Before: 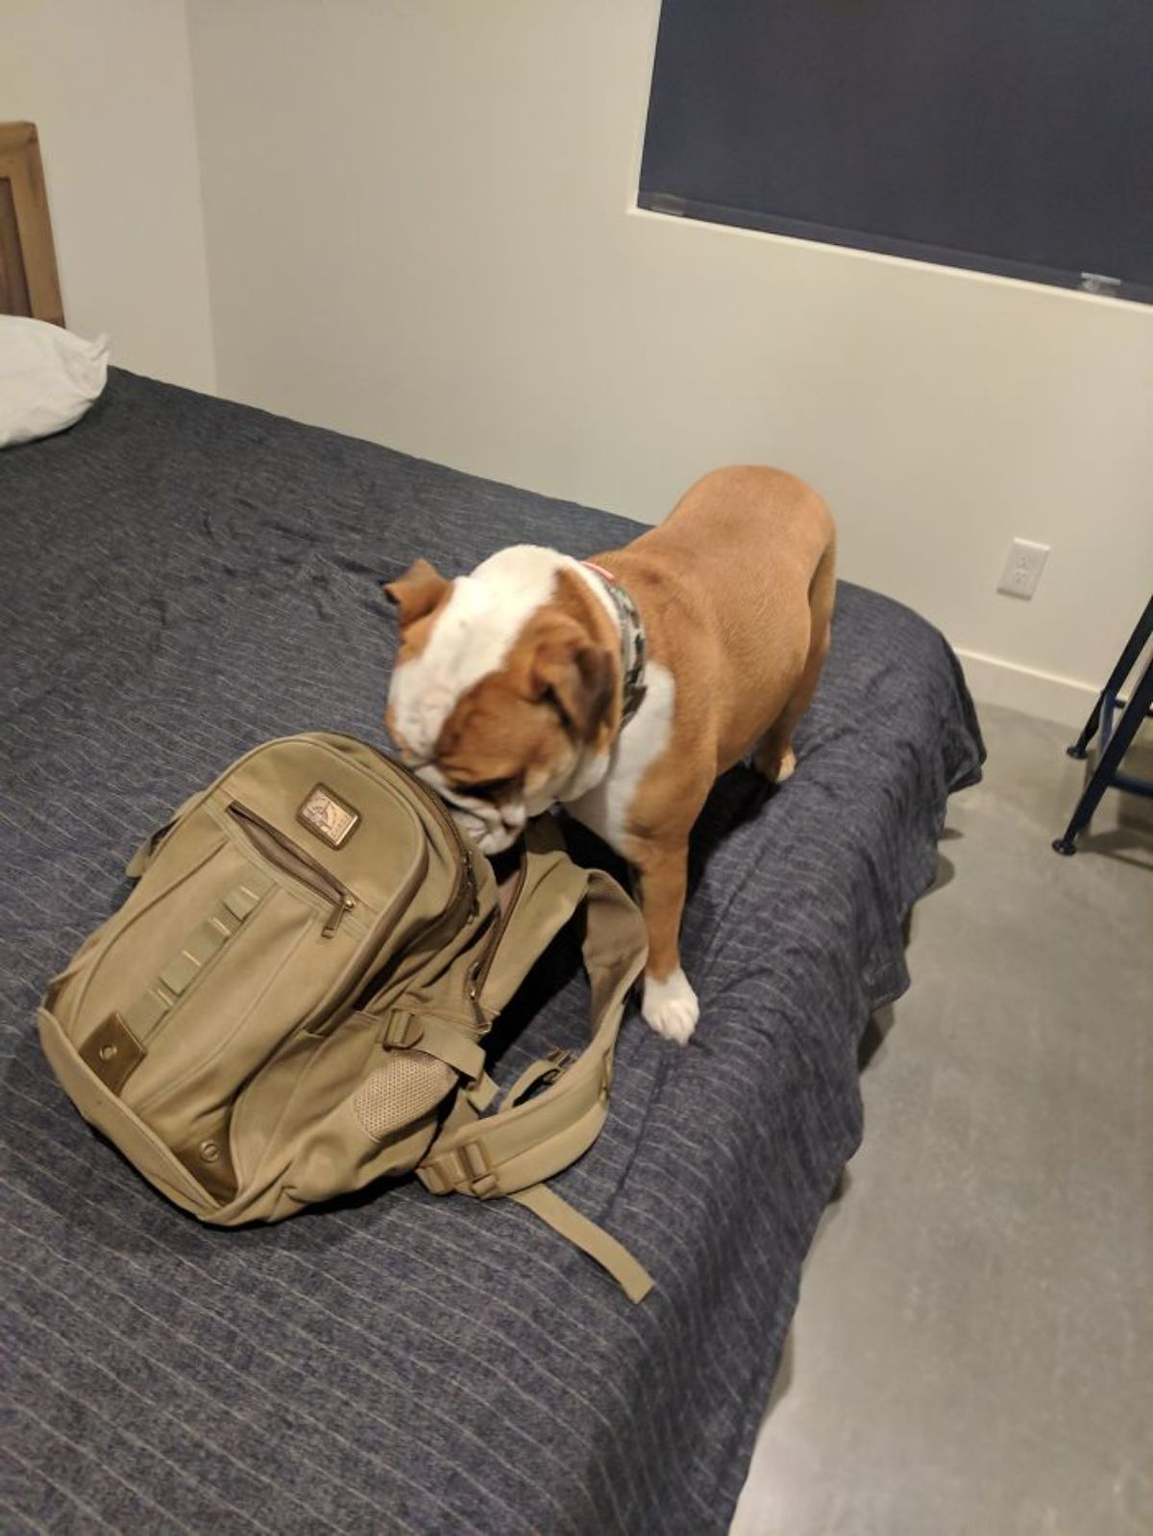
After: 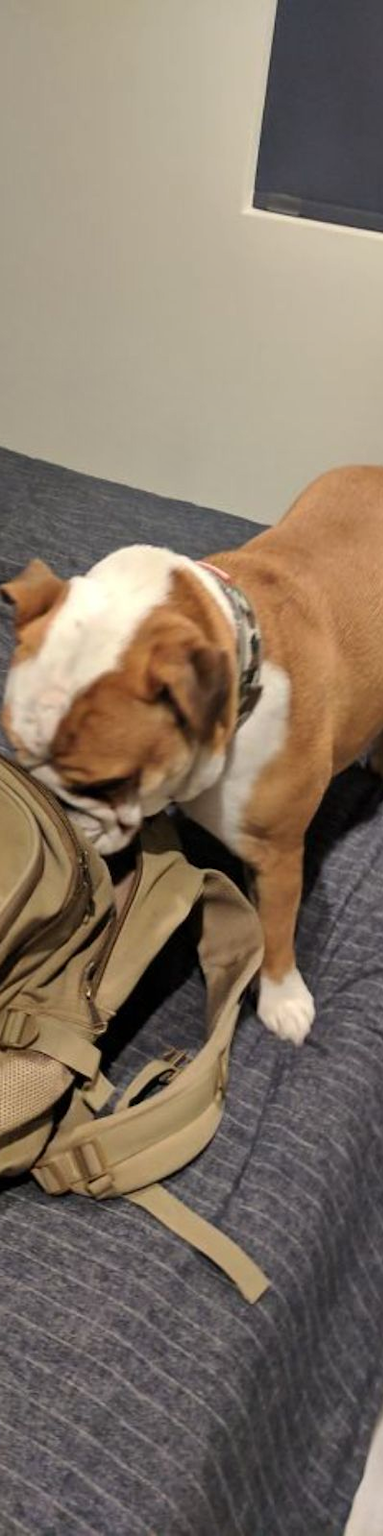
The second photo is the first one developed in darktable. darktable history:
shadows and highlights: low approximation 0.01, soften with gaussian
crop: left 33.36%, right 33.36%
